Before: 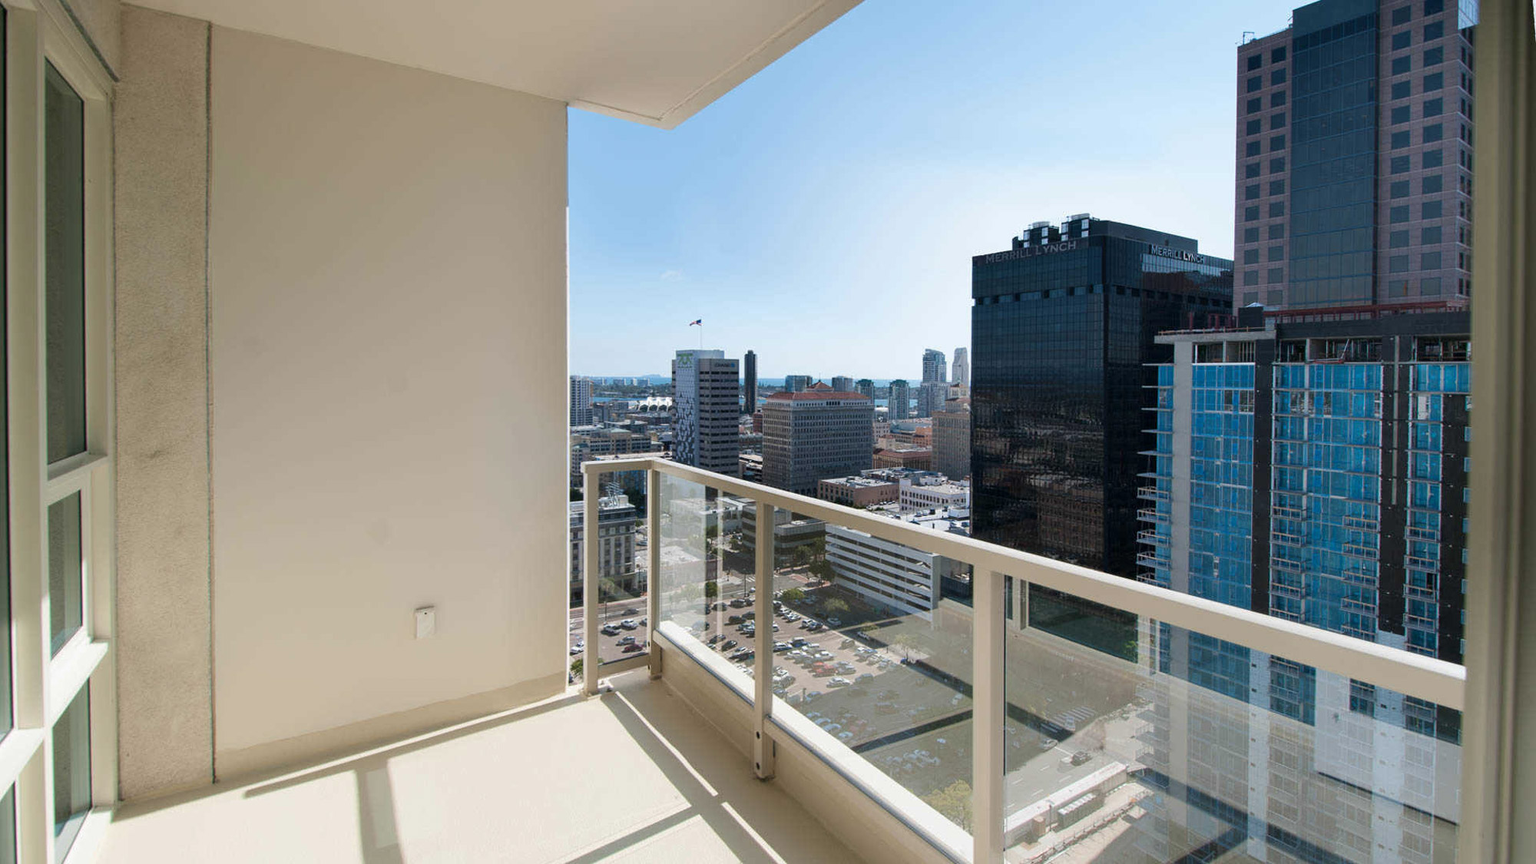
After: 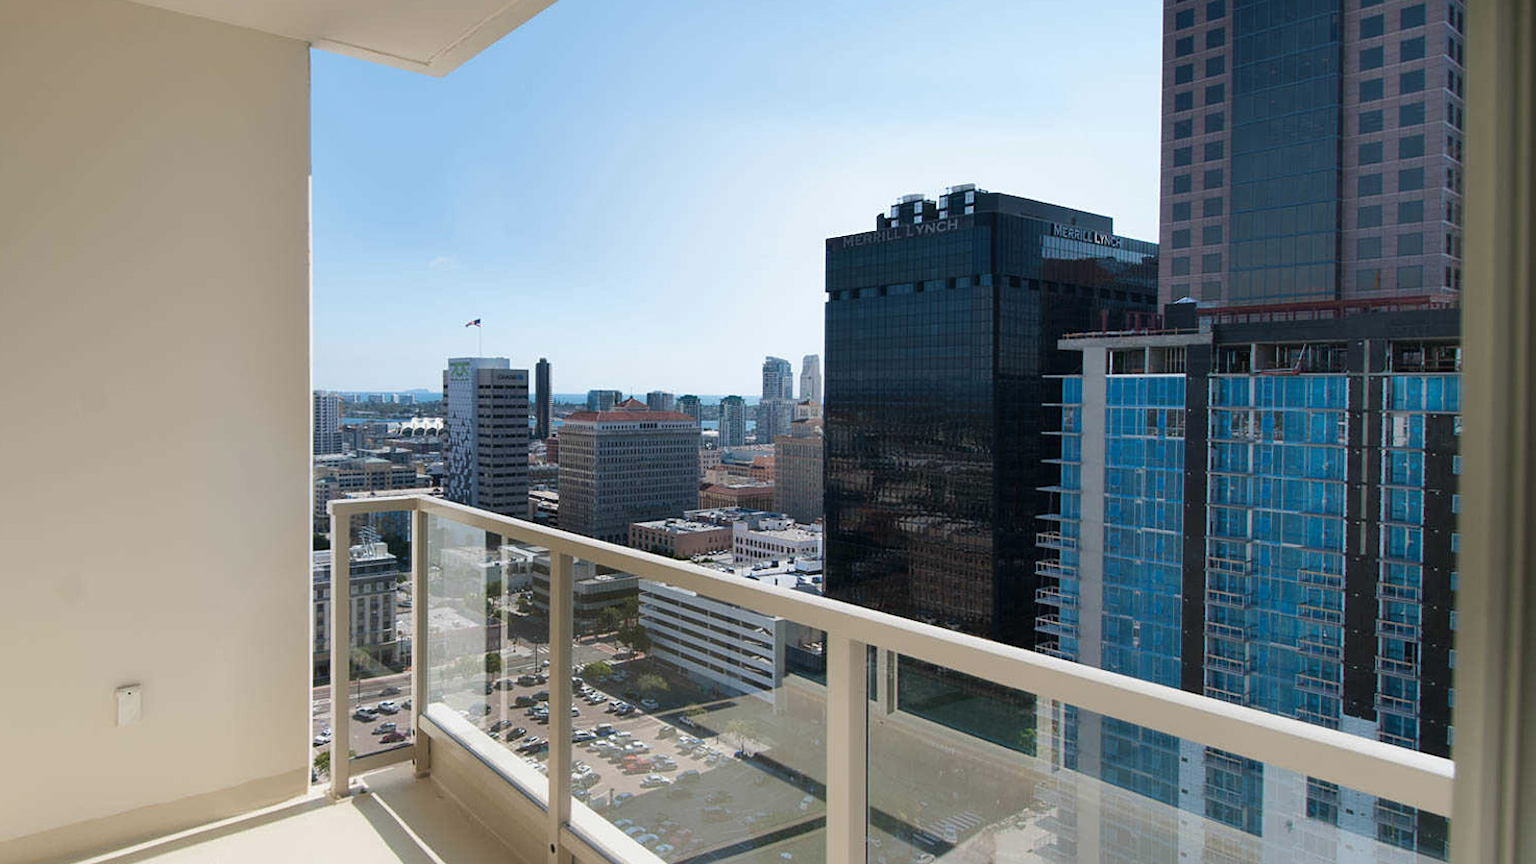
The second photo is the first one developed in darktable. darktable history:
contrast equalizer: octaves 7, y [[0.5, 0.542, 0.583, 0.625, 0.667, 0.708], [0.5 ×6], [0.5 ×6], [0, 0.033, 0.067, 0.1, 0.133, 0.167], [0, 0.05, 0.1, 0.15, 0.2, 0.25]], mix -0.197
sharpen: amount 0.215
crop and rotate: left 21.142%, top 8.083%, right 0.322%, bottom 13.291%
